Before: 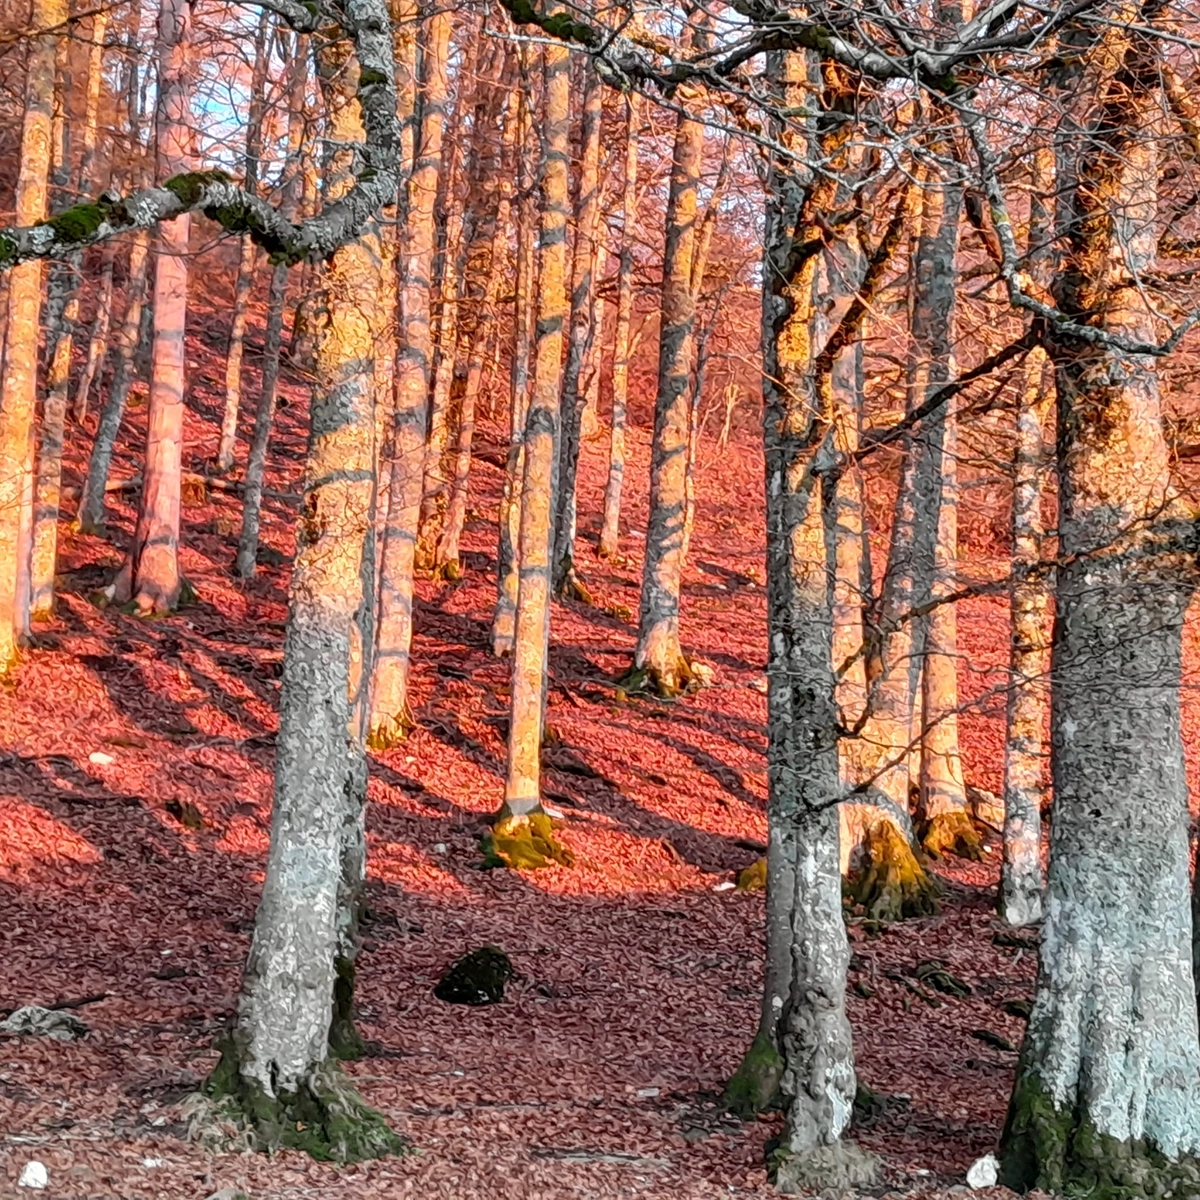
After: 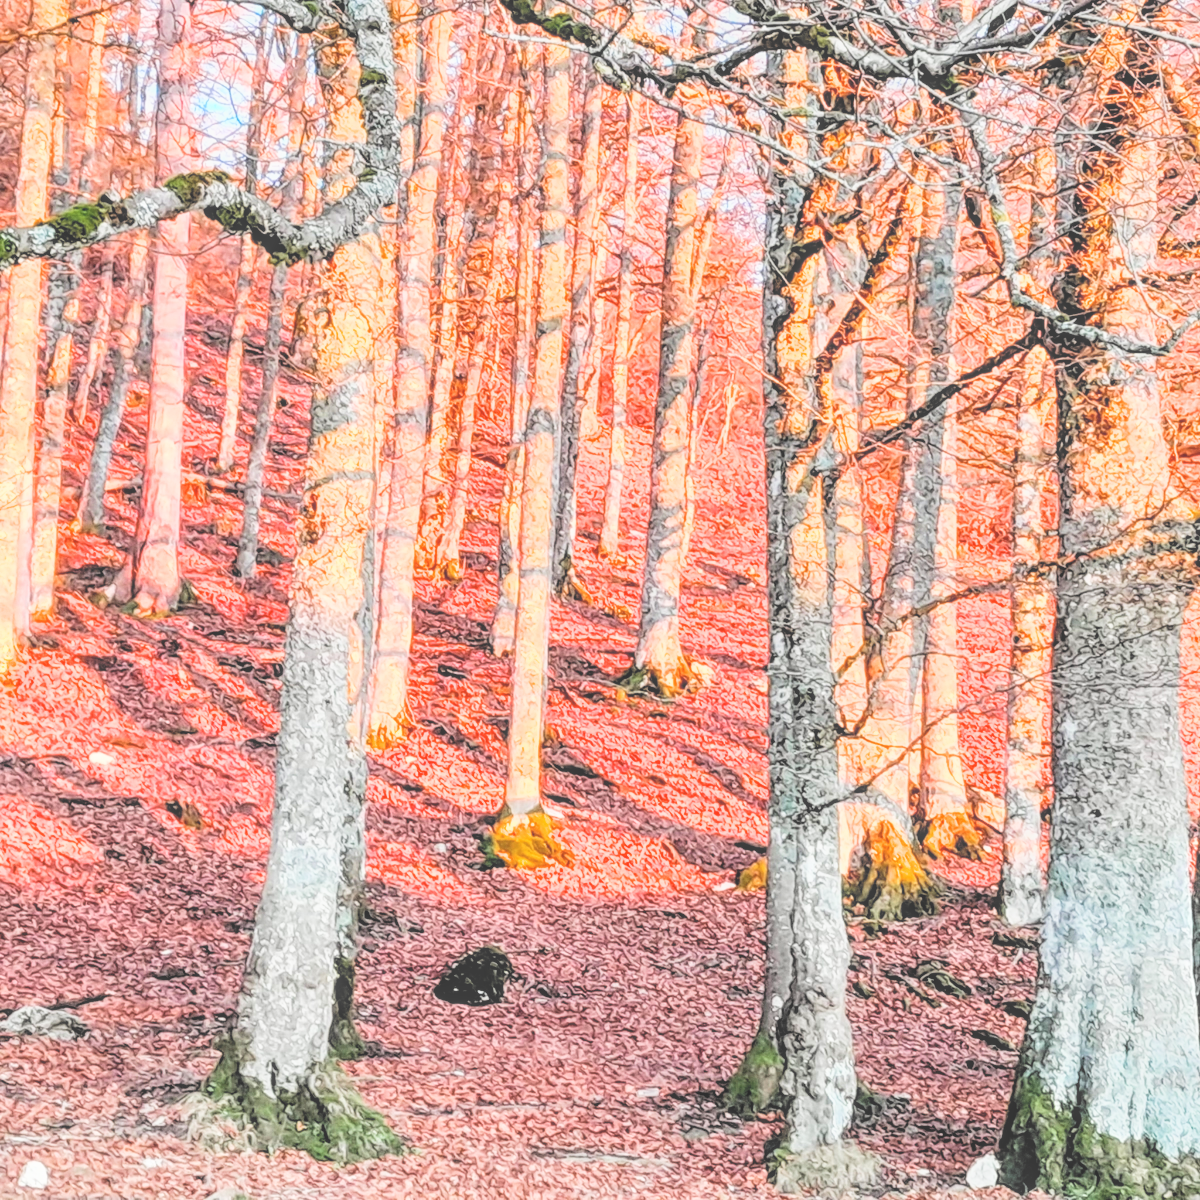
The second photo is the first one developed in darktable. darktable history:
filmic rgb: black relative exposure -5 EV, hardness 2.88, contrast 1.2, highlights saturation mix -30%
local contrast: highlights 73%, shadows 15%, midtone range 0.197
contrast brightness saturation: contrast 0.1, brightness 0.3, saturation 0.14
exposure: black level correction 0, exposure 1 EV, compensate exposure bias true, compensate highlight preservation false
